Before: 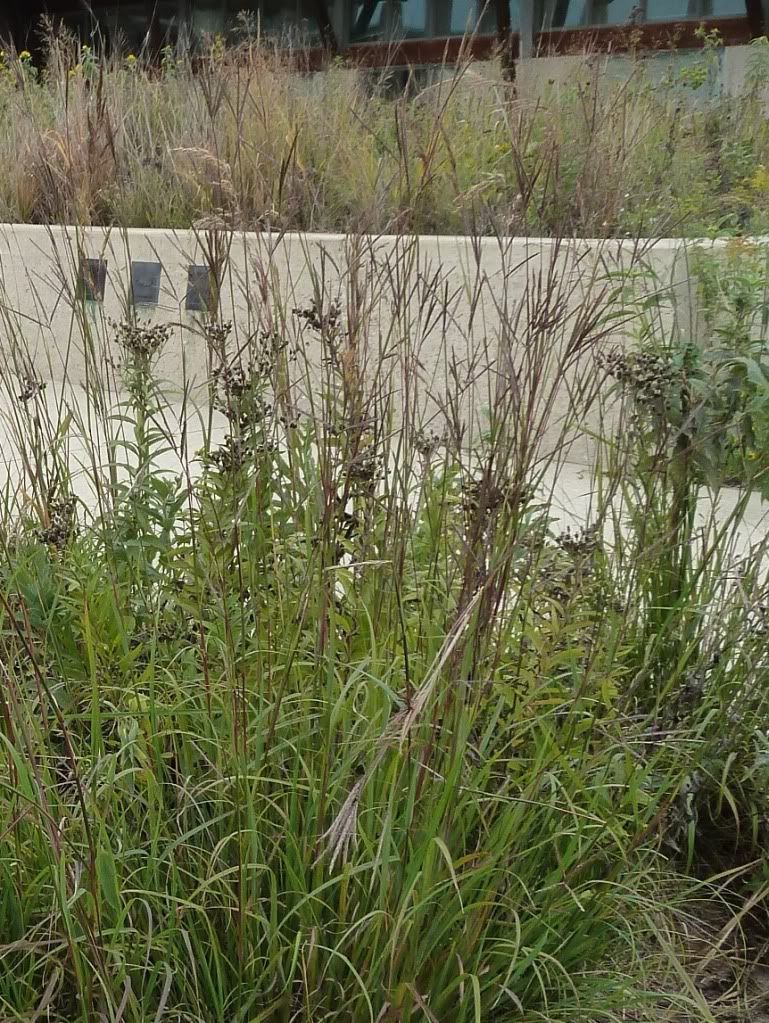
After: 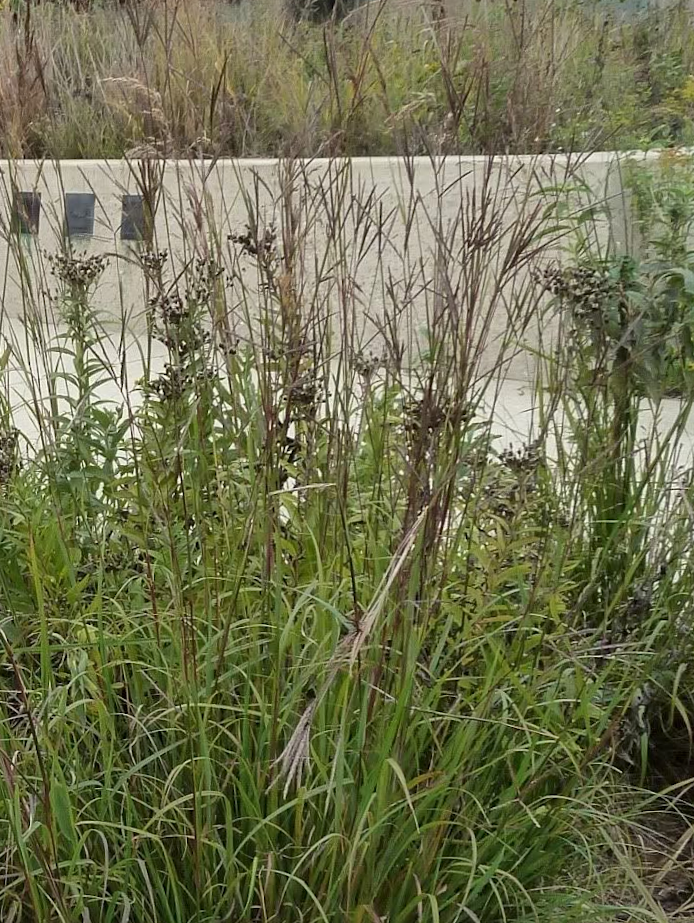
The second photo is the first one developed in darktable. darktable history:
crop and rotate: angle 1.96°, left 5.673%, top 5.673%
local contrast: mode bilateral grid, contrast 20, coarseness 50, detail 120%, midtone range 0.2
